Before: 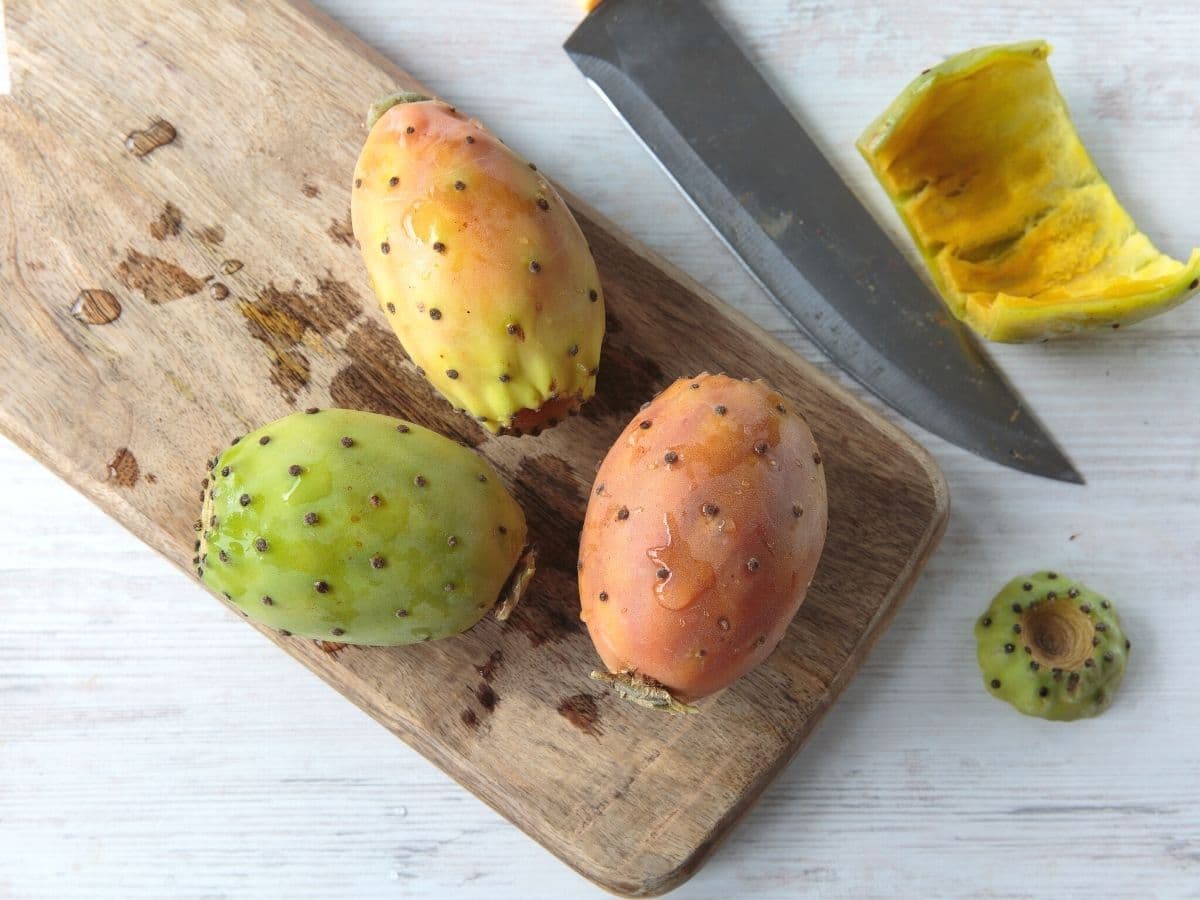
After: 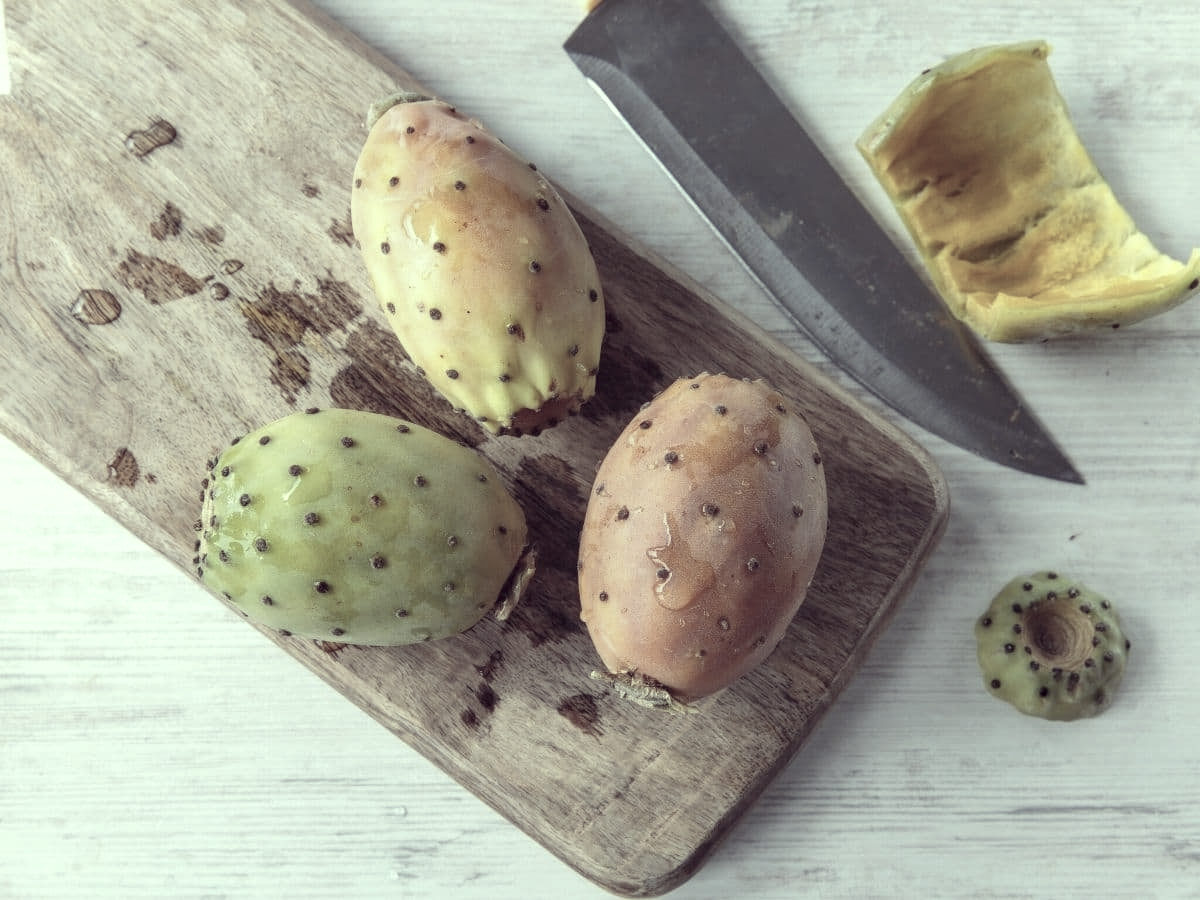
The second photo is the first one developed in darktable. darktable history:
color correction: highlights a* -20.61, highlights b* 20.01, shadows a* 19.66, shadows b* -21.19, saturation 0.403
tone equalizer: on, module defaults
local contrast: on, module defaults
